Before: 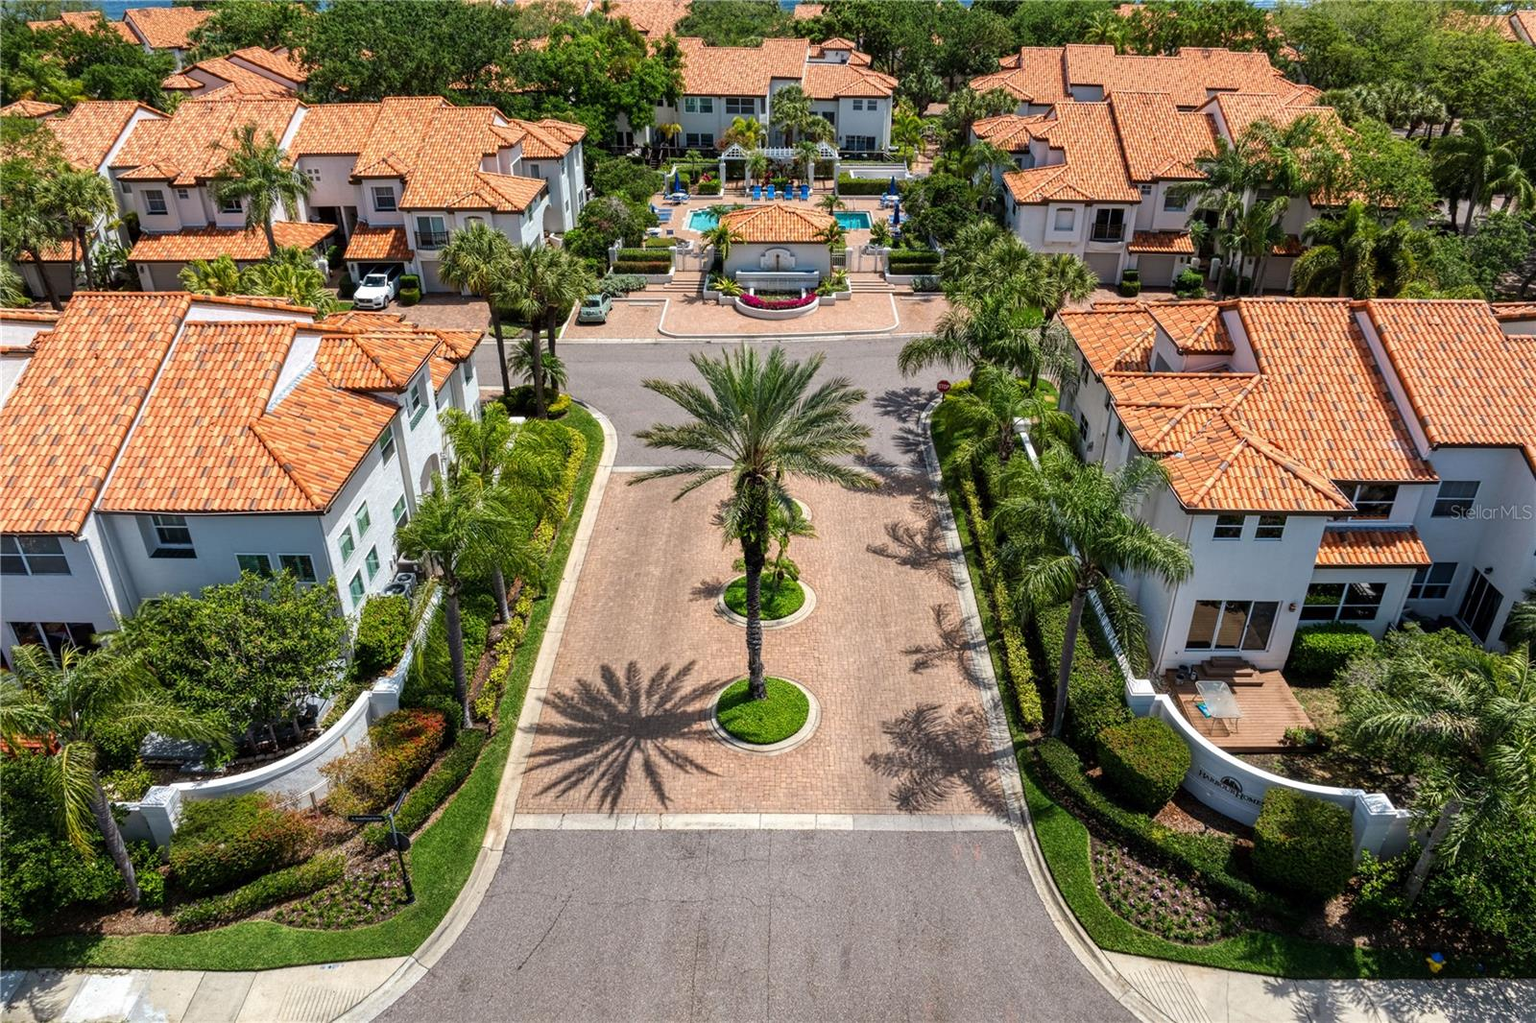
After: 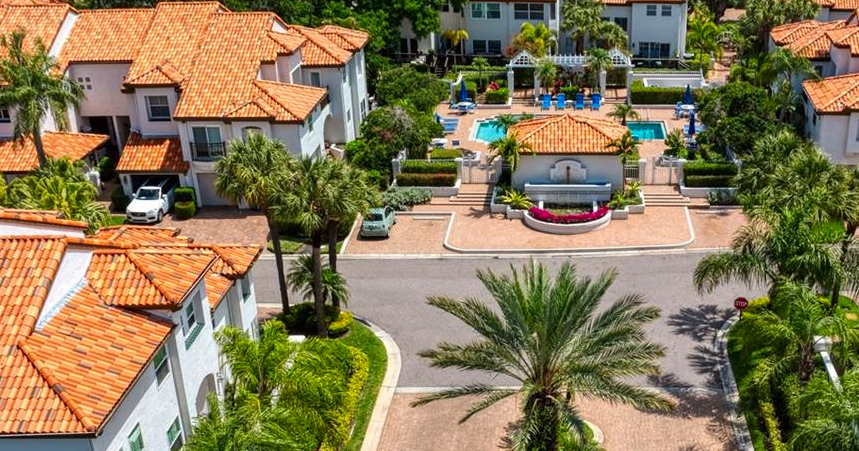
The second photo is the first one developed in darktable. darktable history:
crop: left 15.135%, top 9.3%, right 31.152%, bottom 48.377%
contrast brightness saturation: contrast 0.078, saturation 0.201
